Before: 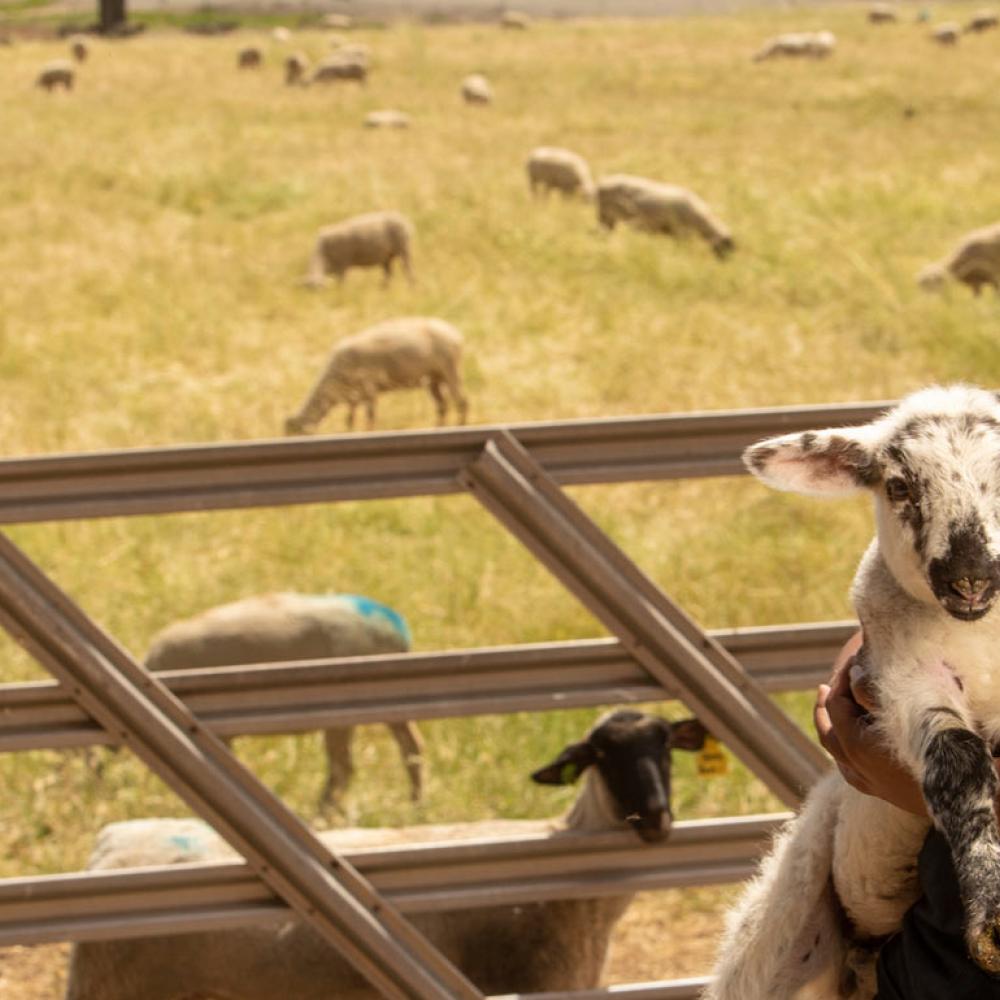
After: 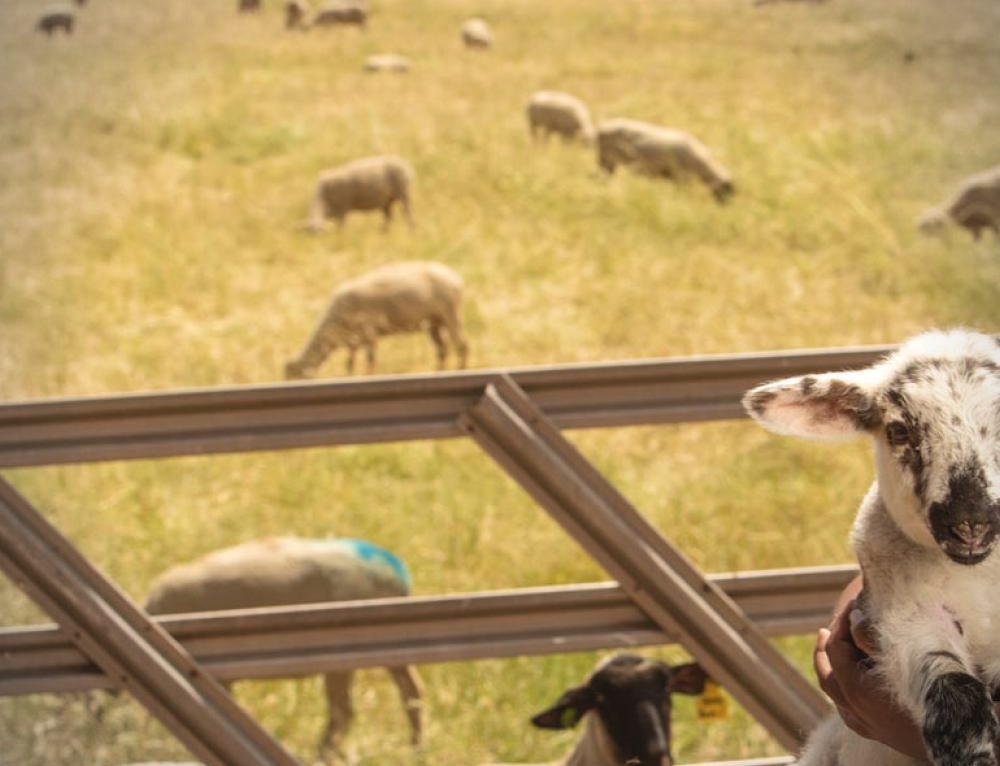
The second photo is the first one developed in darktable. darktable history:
exposure: black level correction -0.005, exposure 0.054 EV, compensate highlight preservation false
levels: levels [0, 0.499, 1]
vignetting: on, module defaults
crop: top 5.667%, bottom 17.637%
